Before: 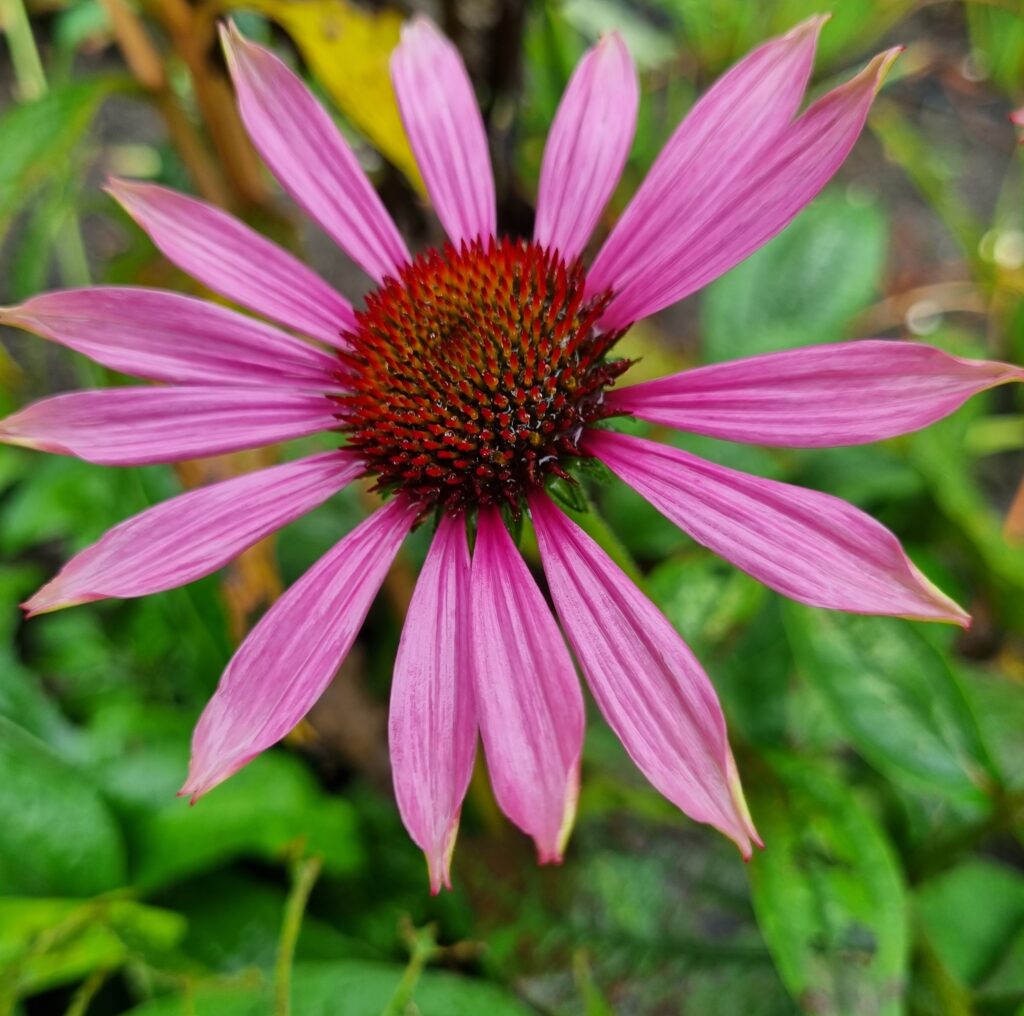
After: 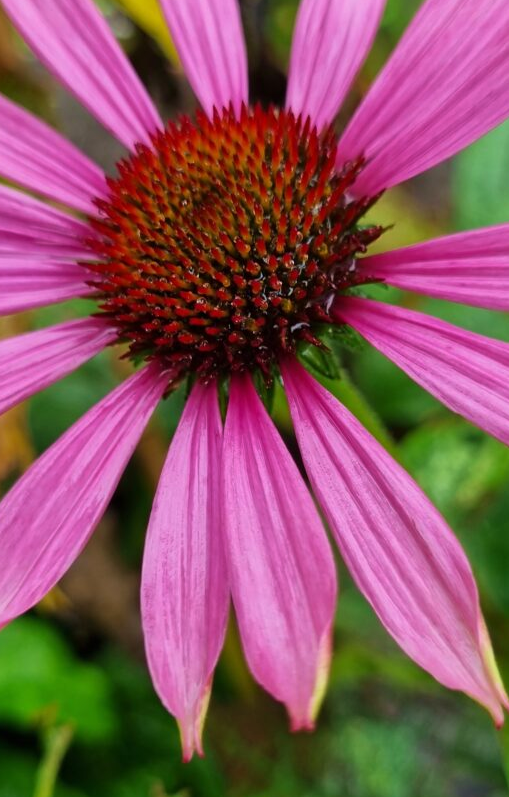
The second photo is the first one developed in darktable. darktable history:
crop and rotate: angle 0.019°, left 24.294%, top 13.147%, right 25.889%, bottom 8.336%
velvia: on, module defaults
